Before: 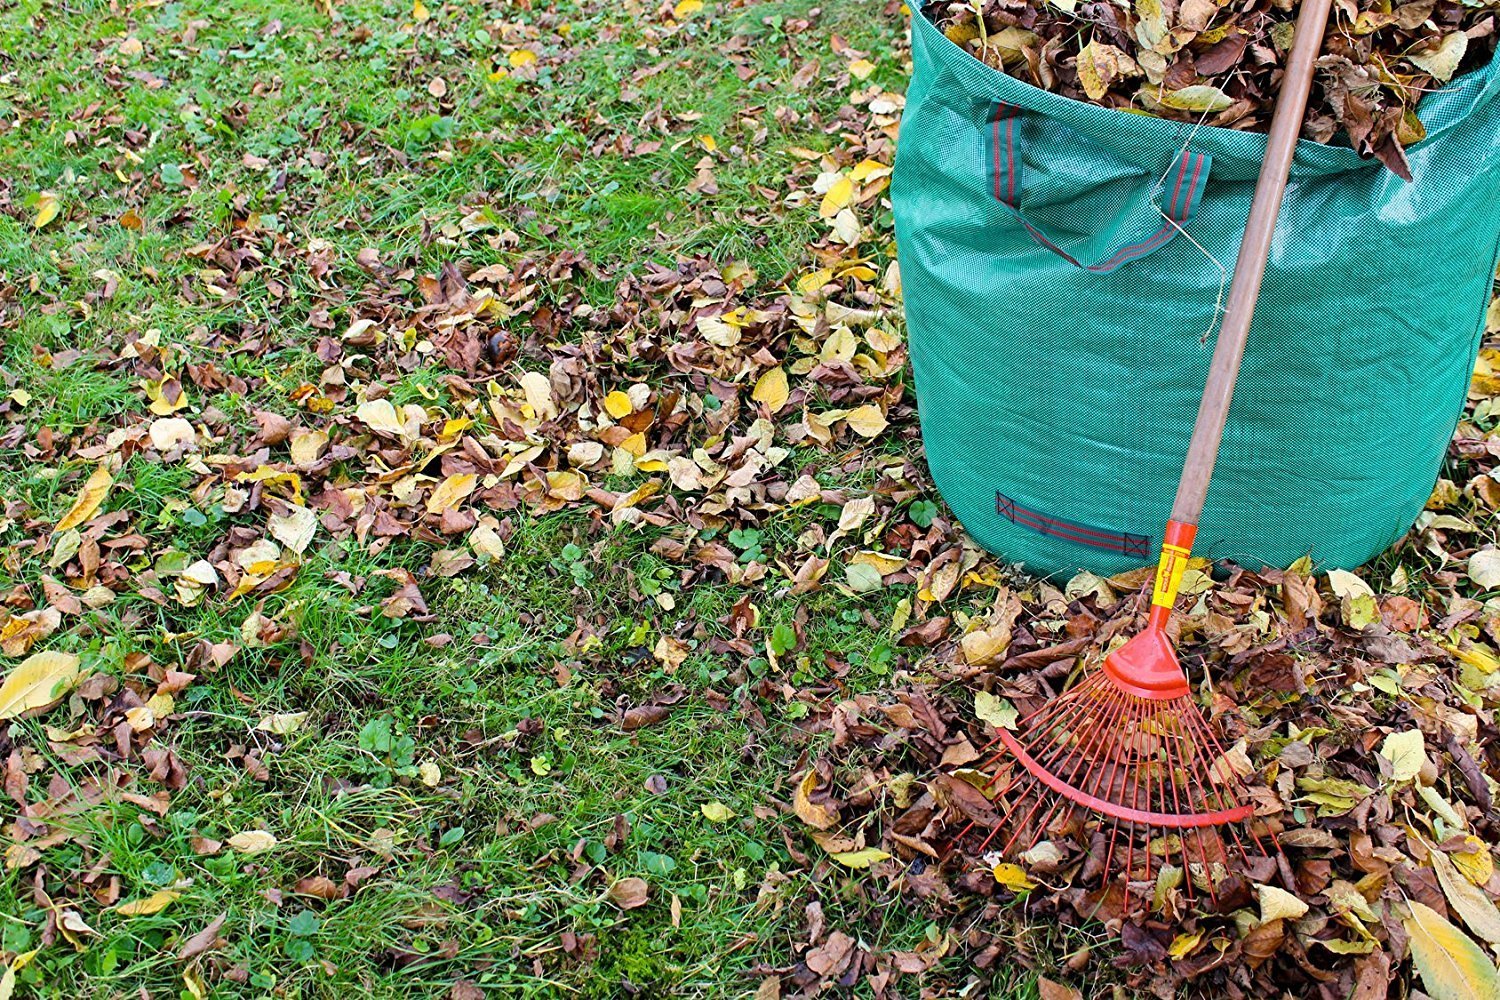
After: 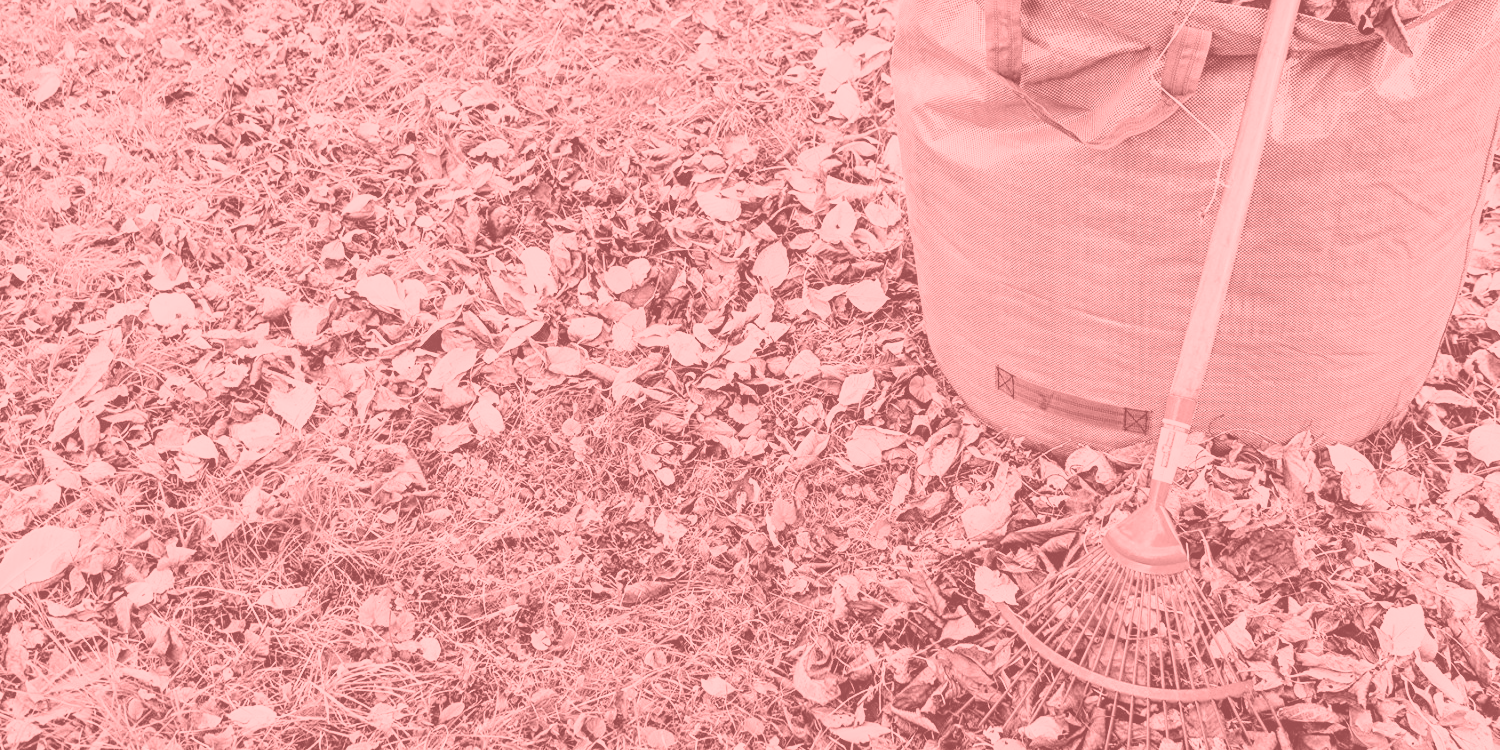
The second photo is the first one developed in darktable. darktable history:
base curve: curves: ch0 [(0, 0) (0.028, 0.03) (0.121, 0.232) (0.46, 0.748) (0.859, 0.968) (1, 1)], preserve colors none
colorize: saturation 51%, source mix 50.67%, lightness 50.67%
crop and rotate: top 12.5%, bottom 12.5%
color balance rgb: linear chroma grading › global chroma 10%, perceptual saturation grading › global saturation 30%, global vibrance 10%
exposure: exposure 0.376 EV, compensate highlight preservation false
local contrast: on, module defaults
color correction: highlights a* 17.03, highlights b* 0.205, shadows a* -15.38, shadows b* -14.56, saturation 1.5
